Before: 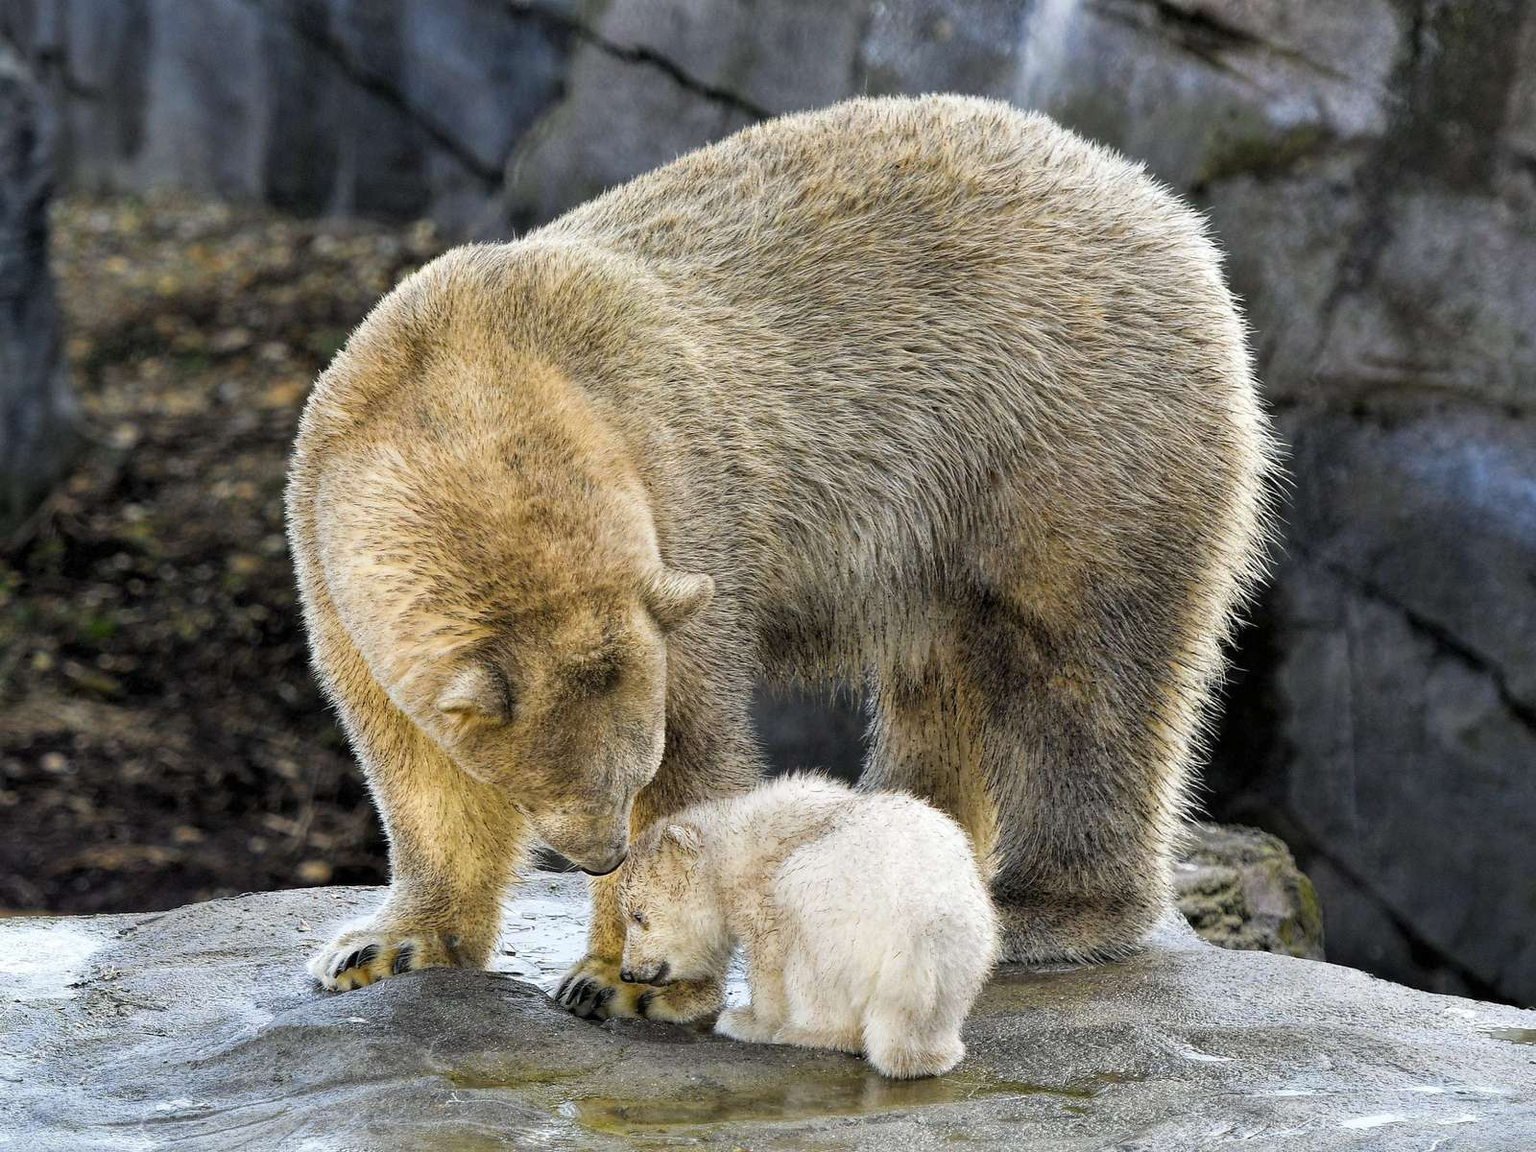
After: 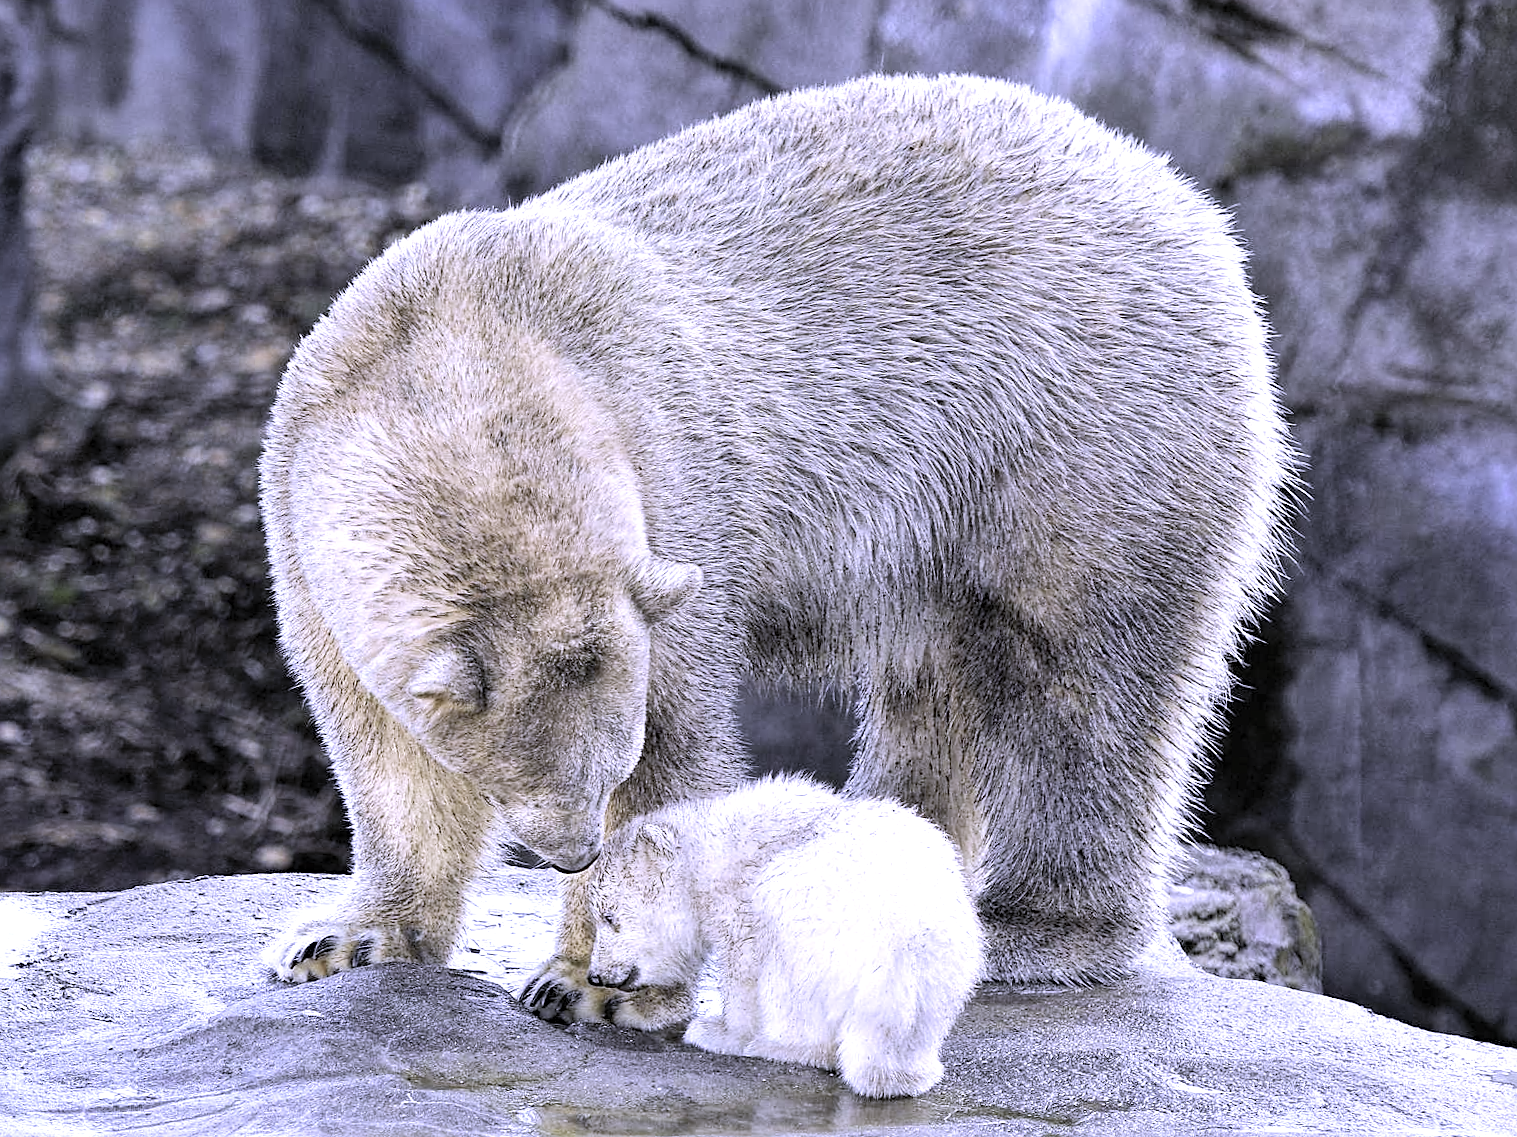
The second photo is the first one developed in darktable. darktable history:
white balance: red 0.98, blue 1.61
crop and rotate: angle -2.38°
contrast brightness saturation: brightness 0.18, saturation -0.5
tone equalizer: -8 EV -0.417 EV, -7 EV -0.389 EV, -6 EV -0.333 EV, -5 EV -0.222 EV, -3 EV 0.222 EV, -2 EV 0.333 EV, -1 EV 0.389 EV, +0 EV 0.417 EV, edges refinement/feathering 500, mask exposure compensation -1.57 EV, preserve details no
sharpen: on, module defaults
